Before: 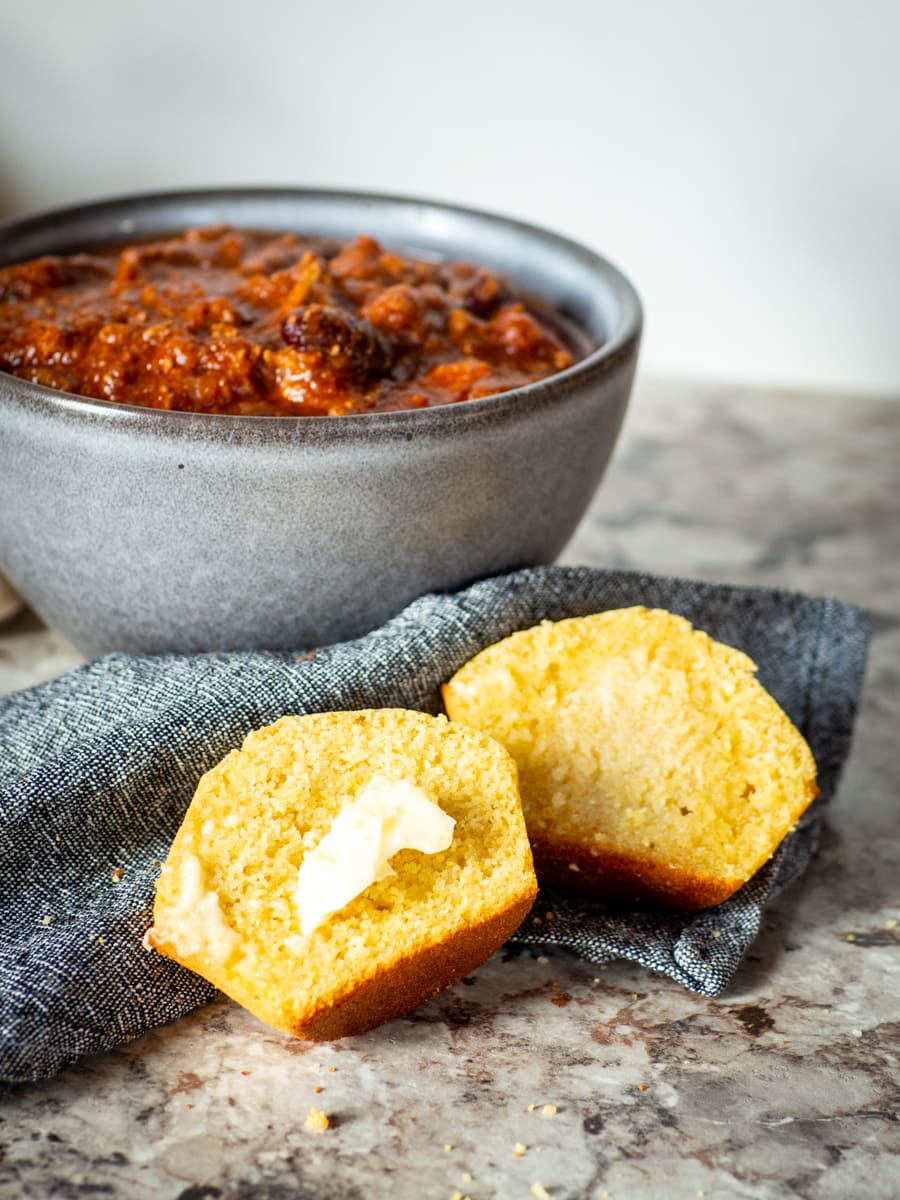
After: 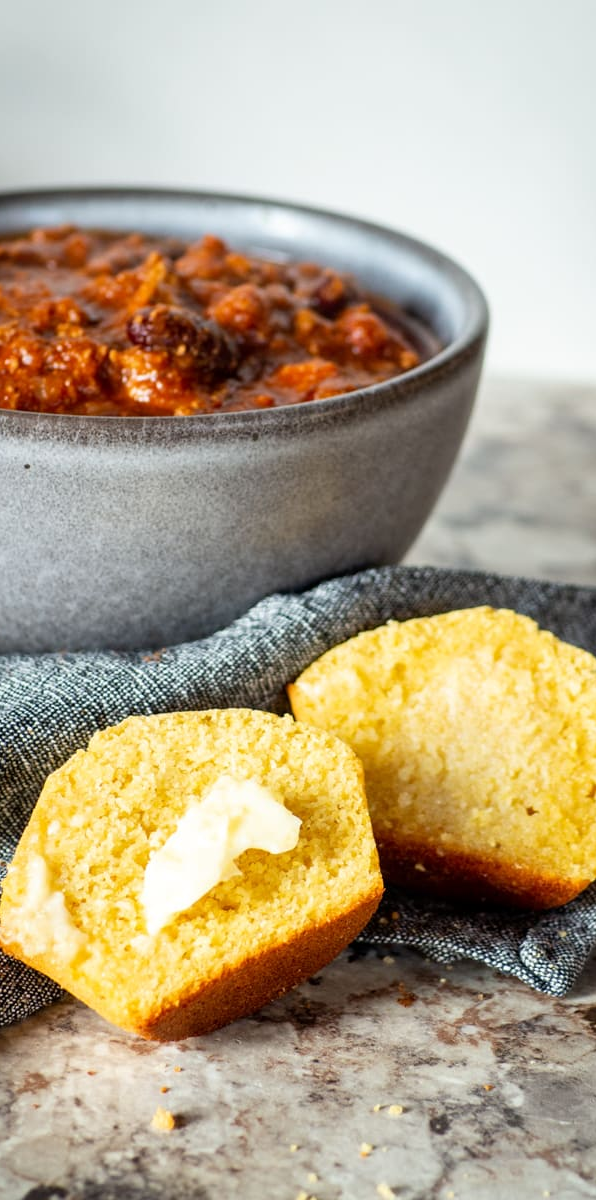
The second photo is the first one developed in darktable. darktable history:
crop: left 17.191%, right 16.52%
